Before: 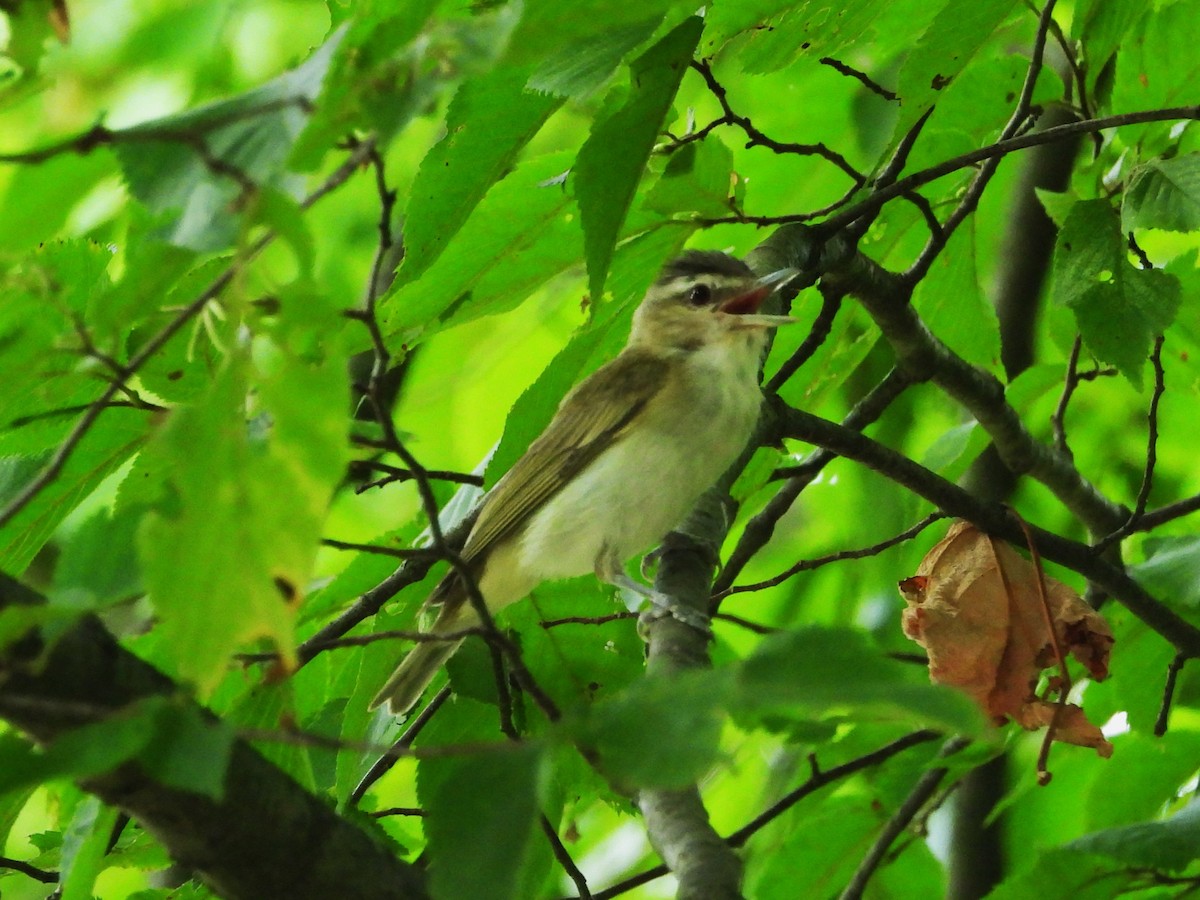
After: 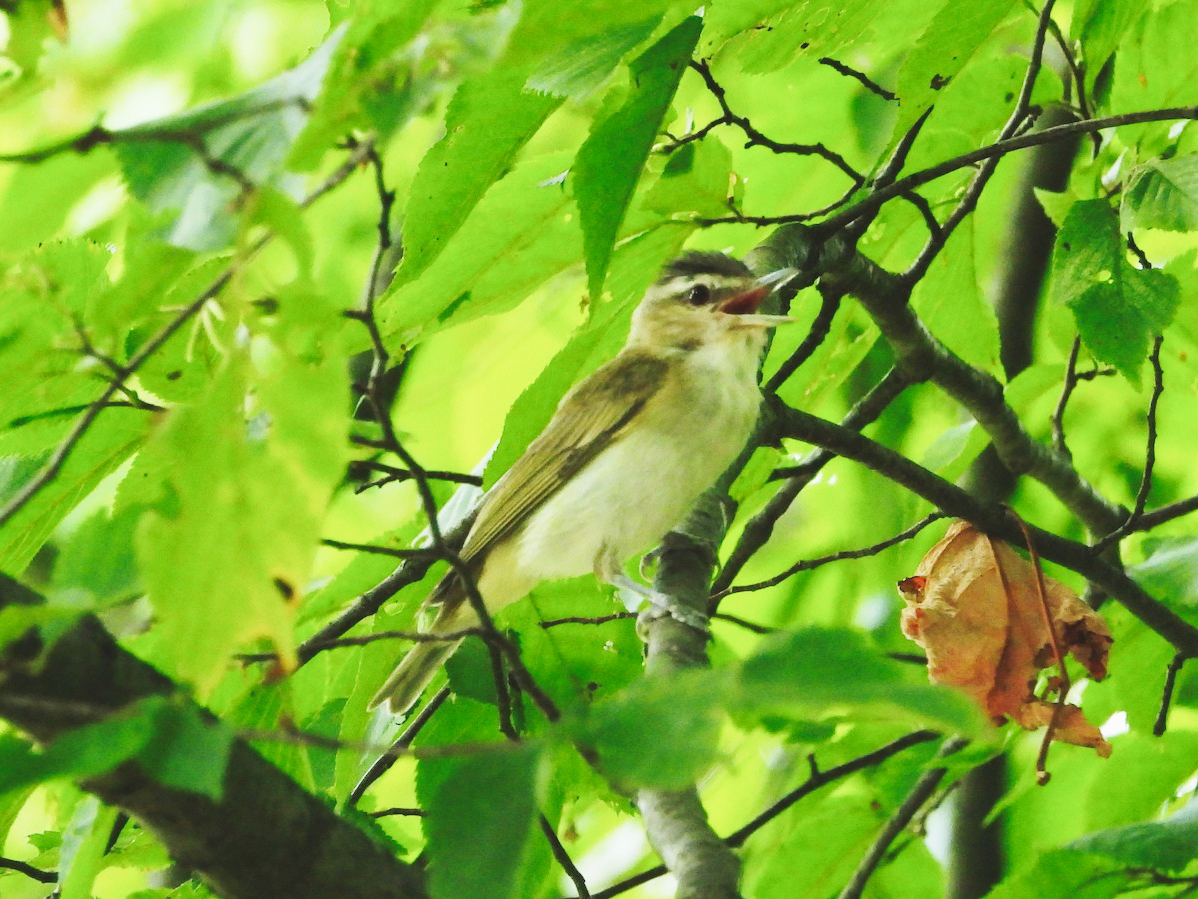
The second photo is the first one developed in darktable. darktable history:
base curve: curves: ch0 [(0, 0.007) (0.028, 0.063) (0.121, 0.311) (0.46, 0.743) (0.859, 0.957) (1, 1)], preserve colors none
crop and rotate: left 0.094%, bottom 0.002%
